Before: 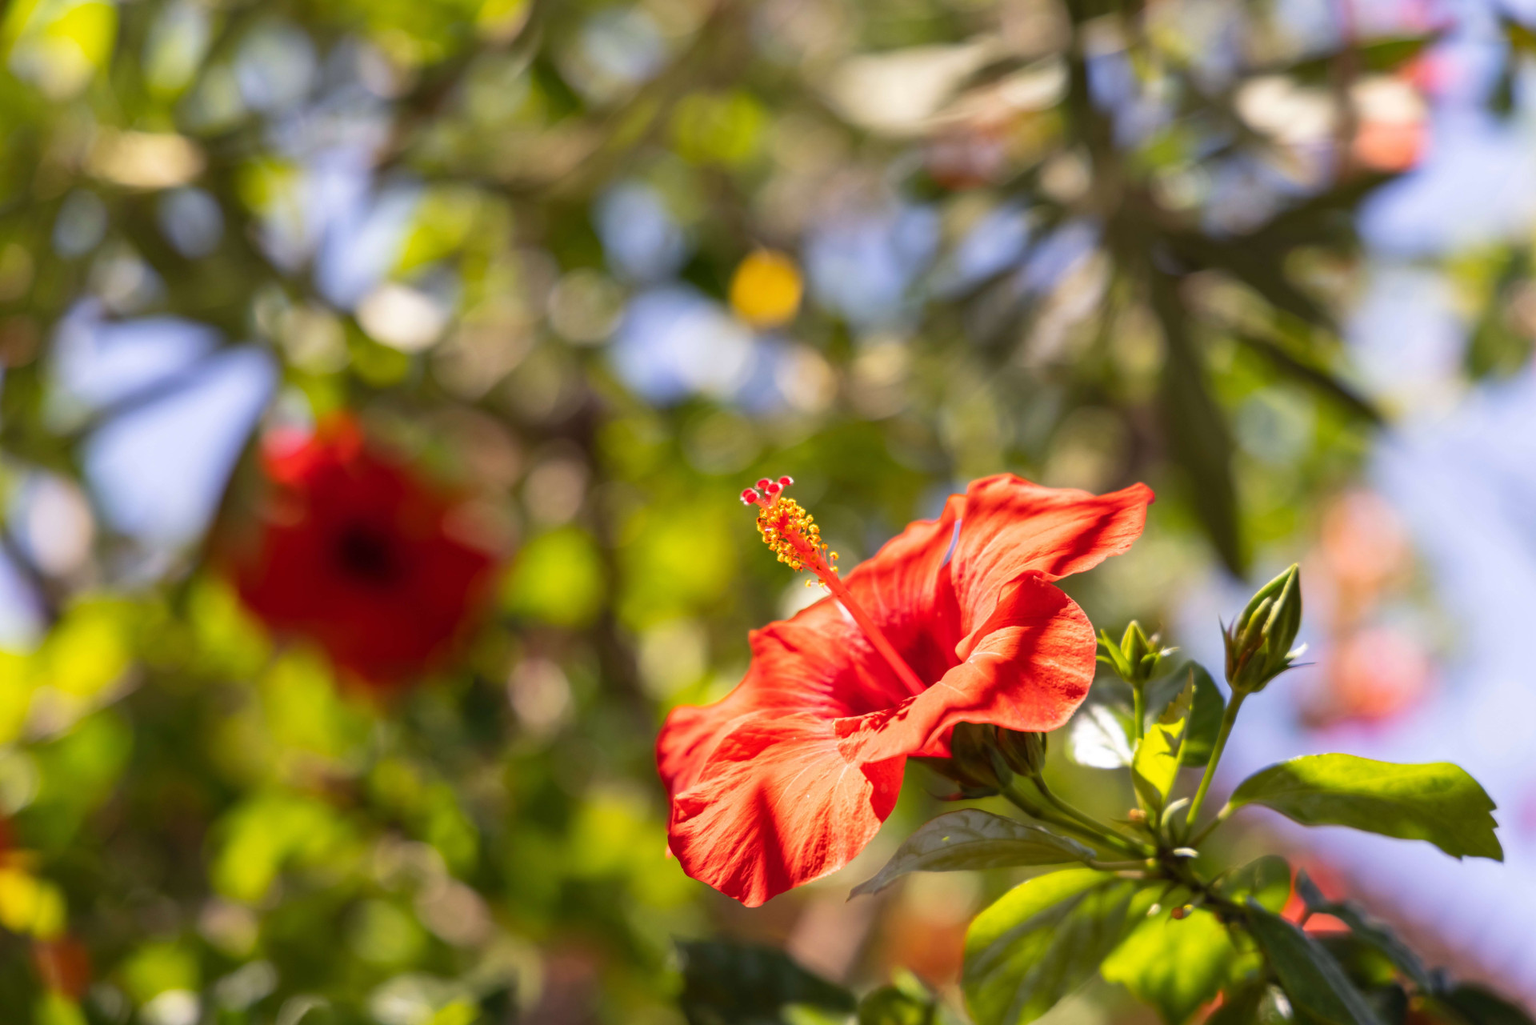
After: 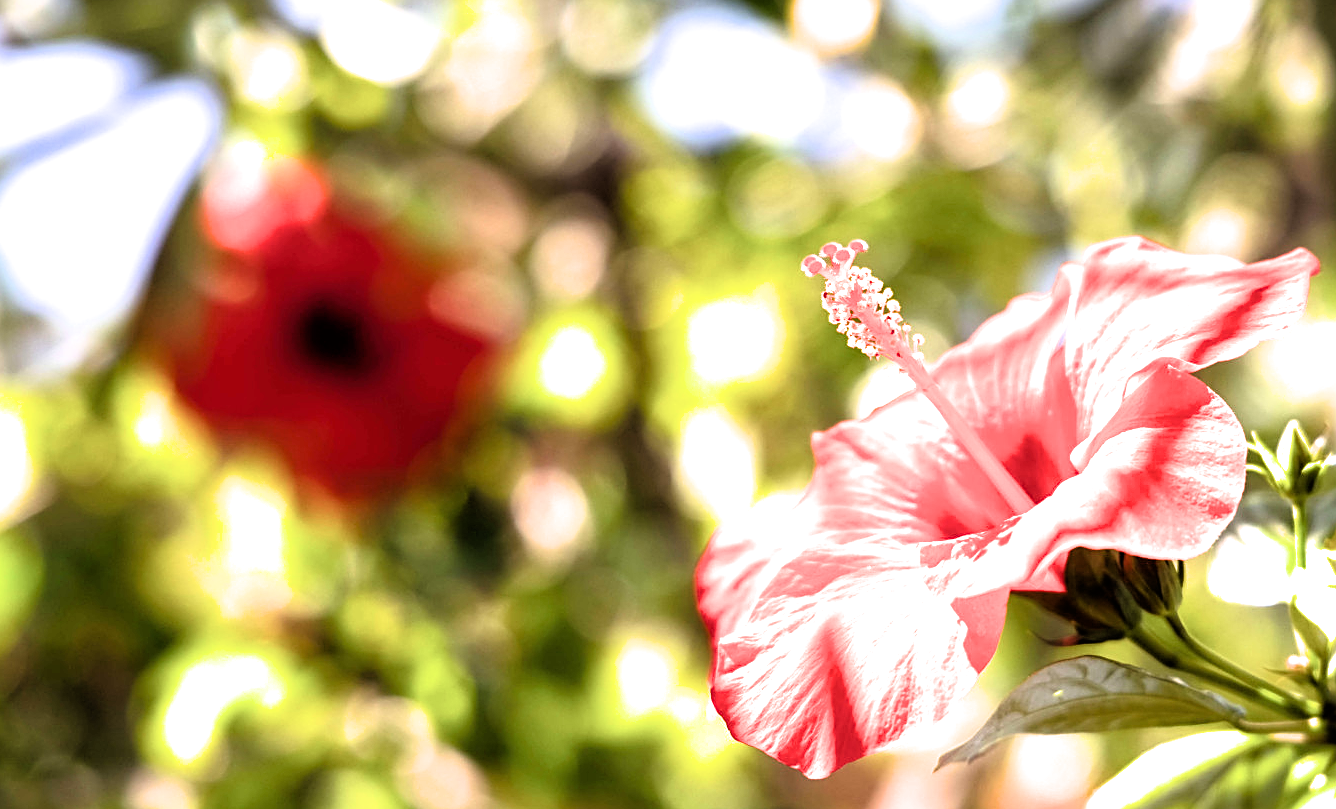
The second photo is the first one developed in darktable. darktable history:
sharpen: on, module defaults
exposure: black level correction 0, exposure 1.107 EV, compensate exposure bias true, compensate highlight preservation false
filmic rgb: black relative exposure -3.63 EV, white relative exposure 2.16 EV, hardness 3.62
tone equalizer: edges refinement/feathering 500, mask exposure compensation -1.57 EV, preserve details no
crop: left 6.501%, top 27.758%, right 23.863%, bottom 9.063%
